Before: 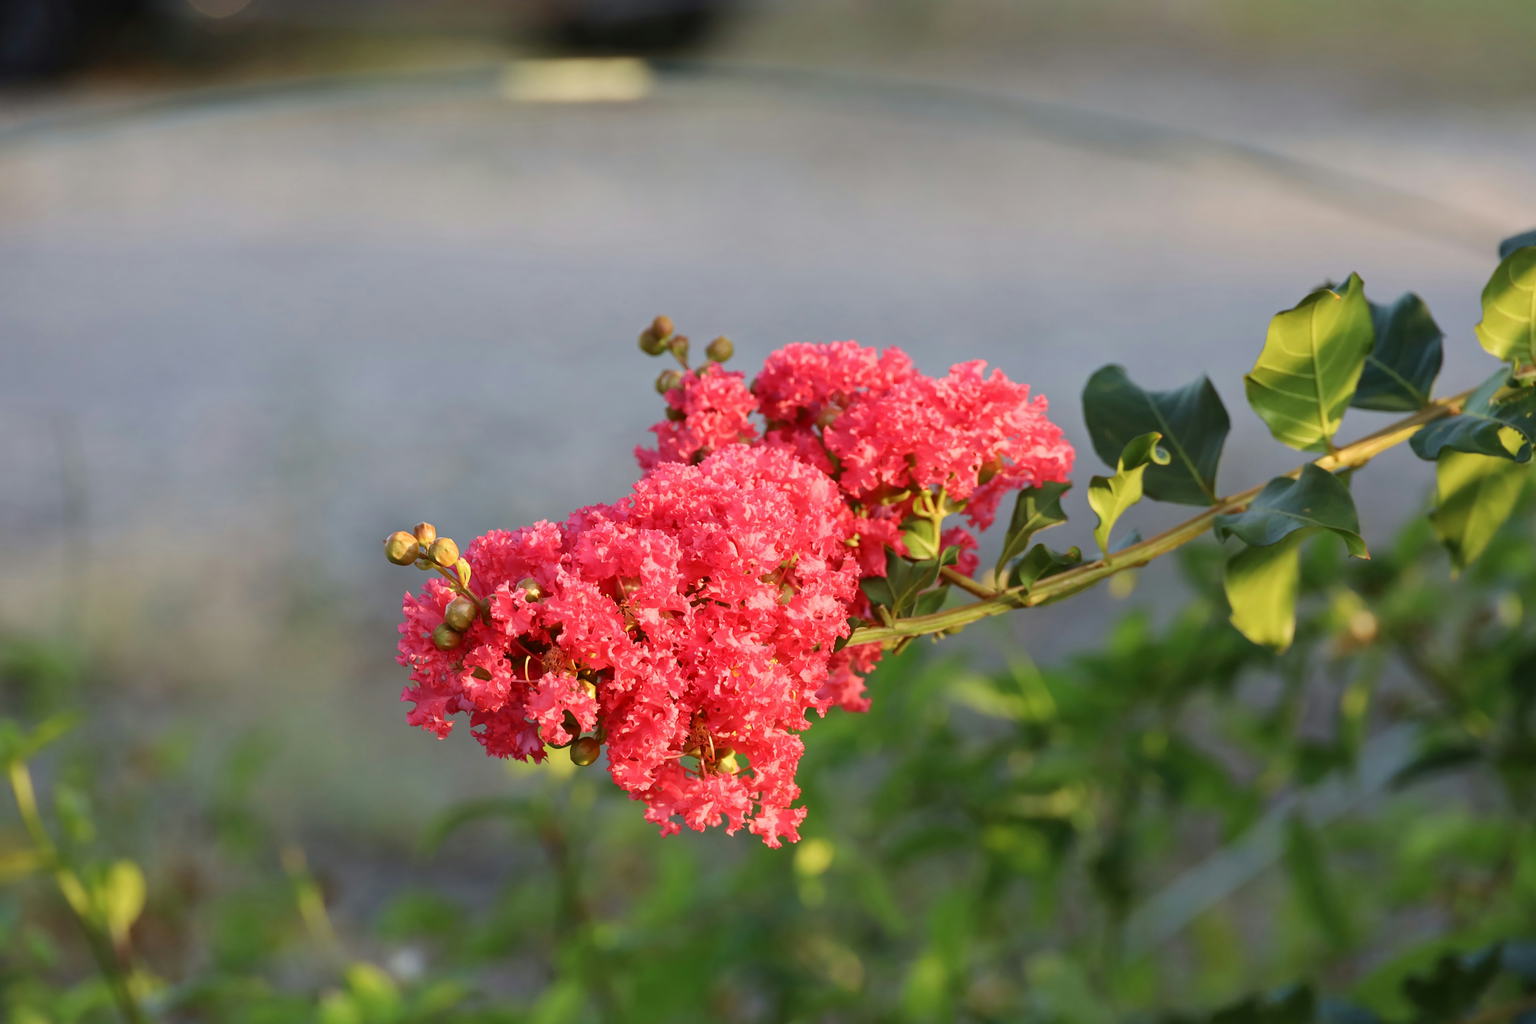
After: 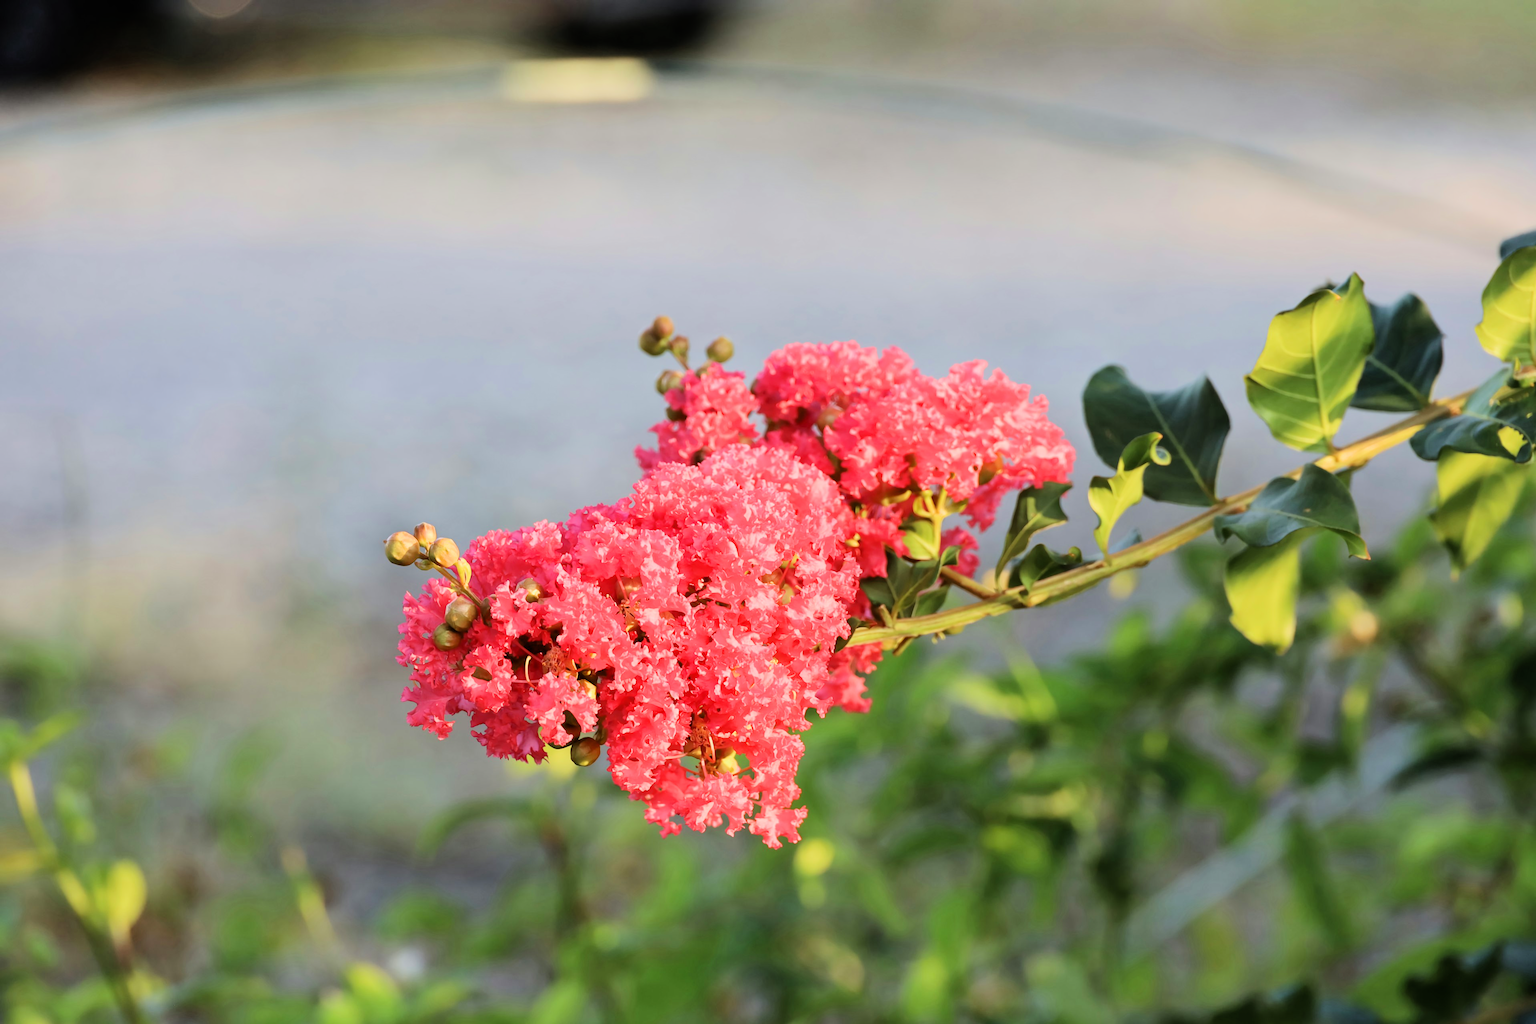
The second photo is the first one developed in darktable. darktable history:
filmic rgb: black relative exposure -7.65 EV, white relative exposure 4.56 EV, threshold 5.98 EV, hardness 3.61, contrast 1.242, color science v6 (2022), enable highlight reconstruction true
exposure: black level correction 0, exposure 0.696 EV, compensate exposure bias true, compensate highlight preservation false
